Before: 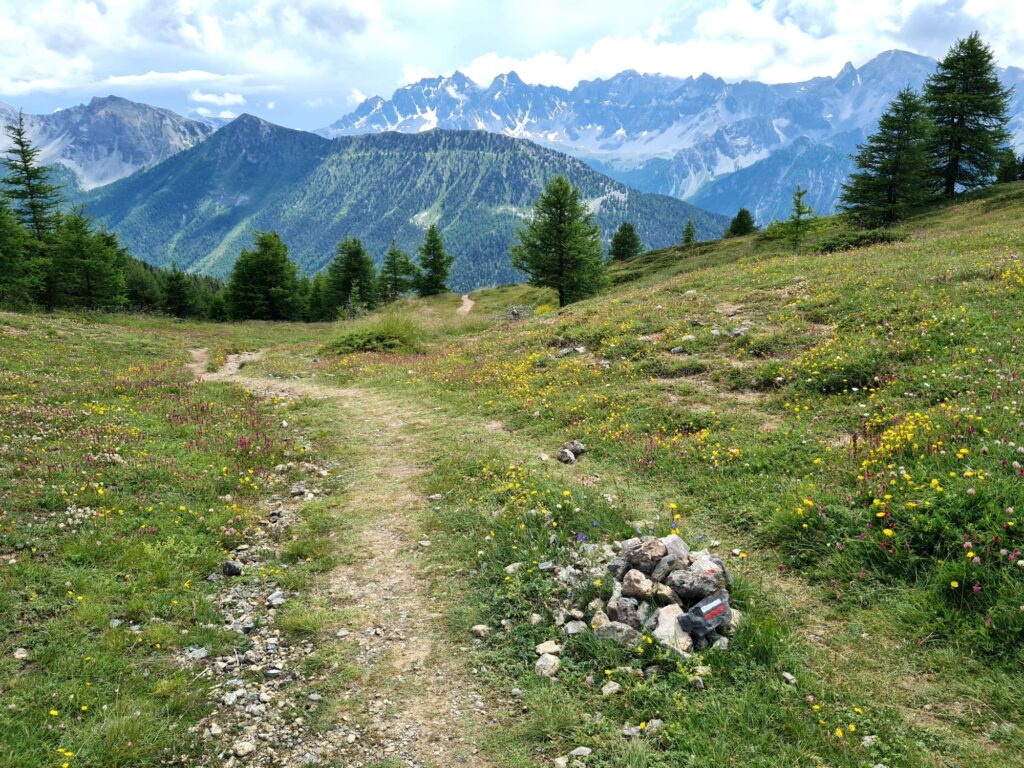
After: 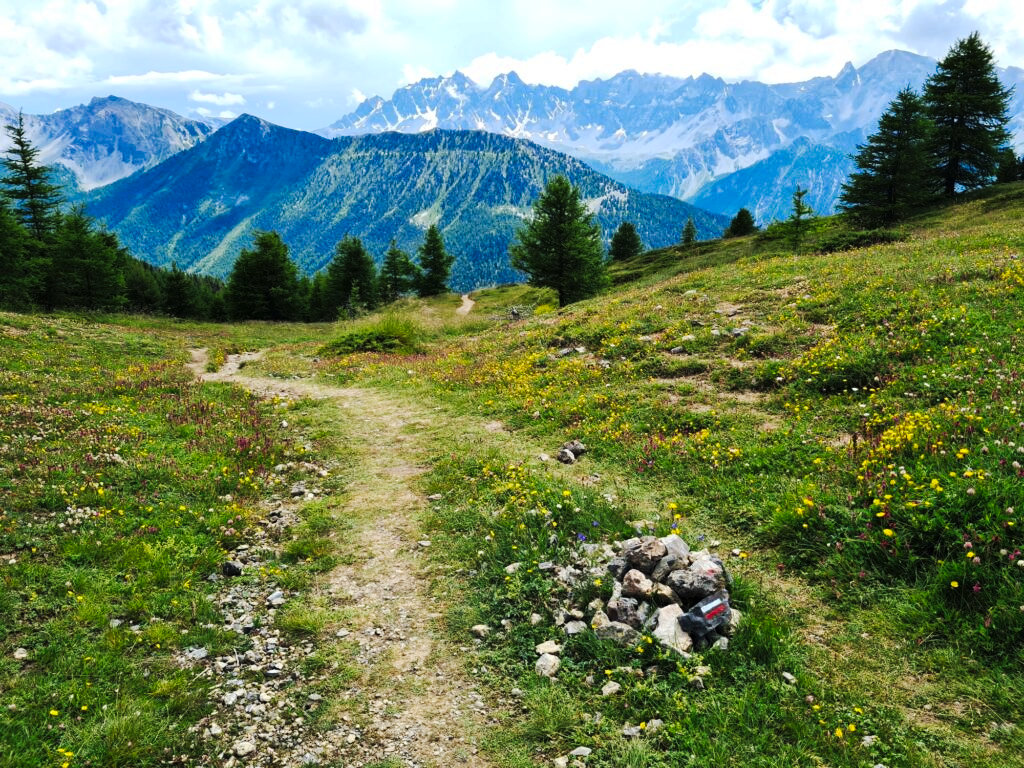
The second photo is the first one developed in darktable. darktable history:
tone curve: curves: ch0 [(0, 0) (0.003, 0.003) (0.011, 0.009) (0.025, 0.018) (0.044, 0.028) (0.069, 0.038) (0.1, 0.049) (0.136, 0.062) (0.177, 0.089) (0.224, 0.123) (0.277, 0.165) (0.335, 0.223) (0.399, 0.293) (0.468, 0.385) (0.543, 0.497) (0.623, 0.613) (0.709, 0.716) (0.801, 0.802) (0.898, 0.887) (1, 1)], preserve colors none
color zones: curves: ch0 [(0.068, 0.464) (0.25, 0.5) (0.48, 0.508) (0.75, 0.536) (0.886, 0.476) (0.967, 0.456)]; ch1 [(0.066, 0.456) (0.25, 0.5) (0.616, 0.508) (0.746, 0.56) (0.934, 0.444)]
